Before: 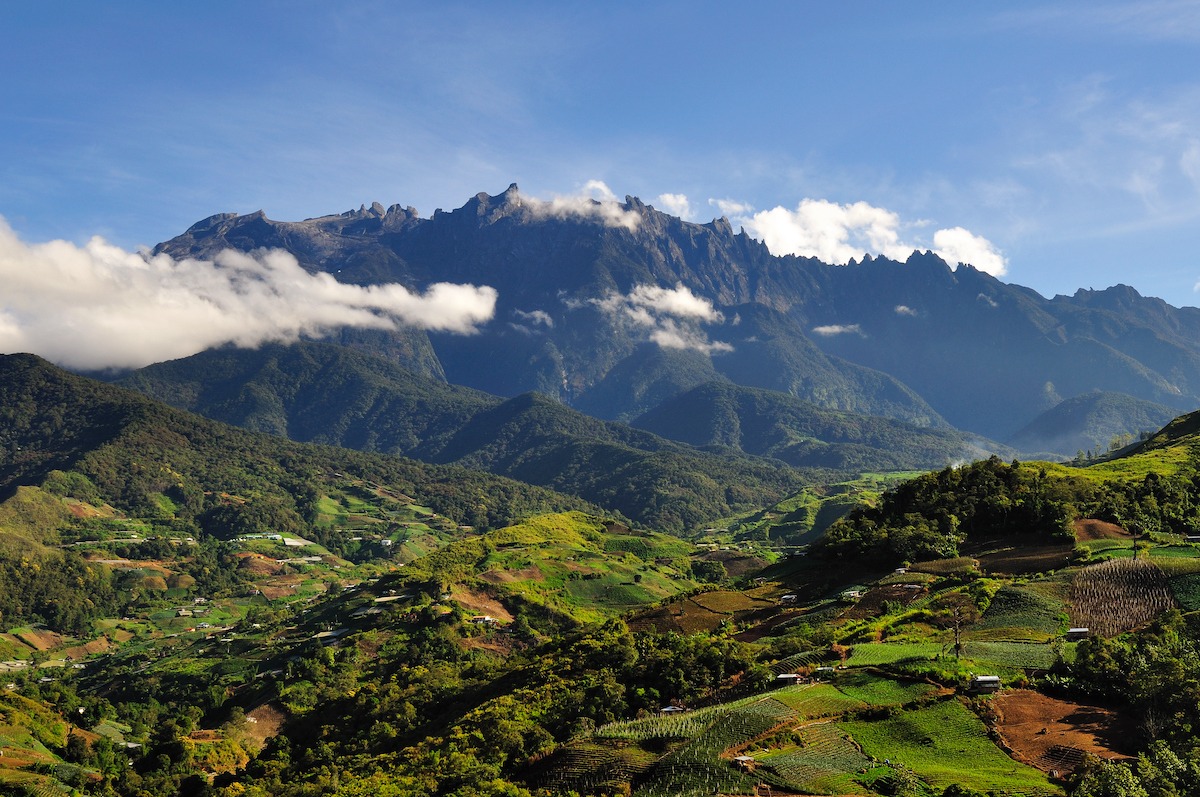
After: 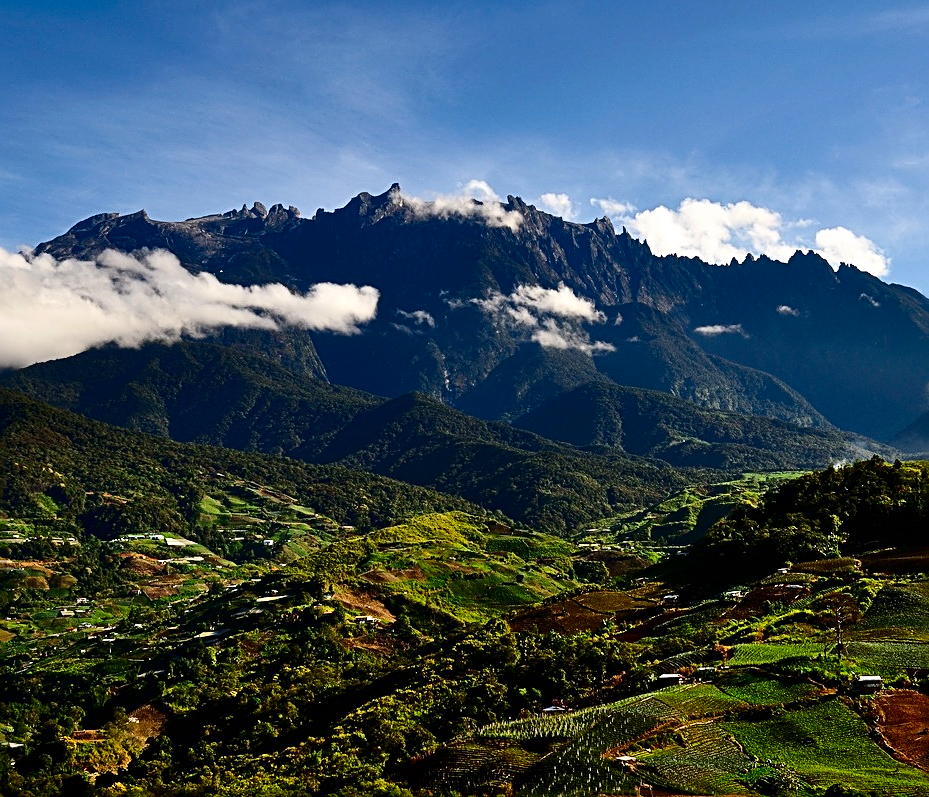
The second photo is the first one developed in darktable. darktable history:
sharpen: radius 2.676, amount 0.669
crop: left 9.88%, right 12.664%
rgb levels: preserve colors max RGB
contrast brightness saturation: contrast 0.24, brightness -0.24, saturation 0.14
